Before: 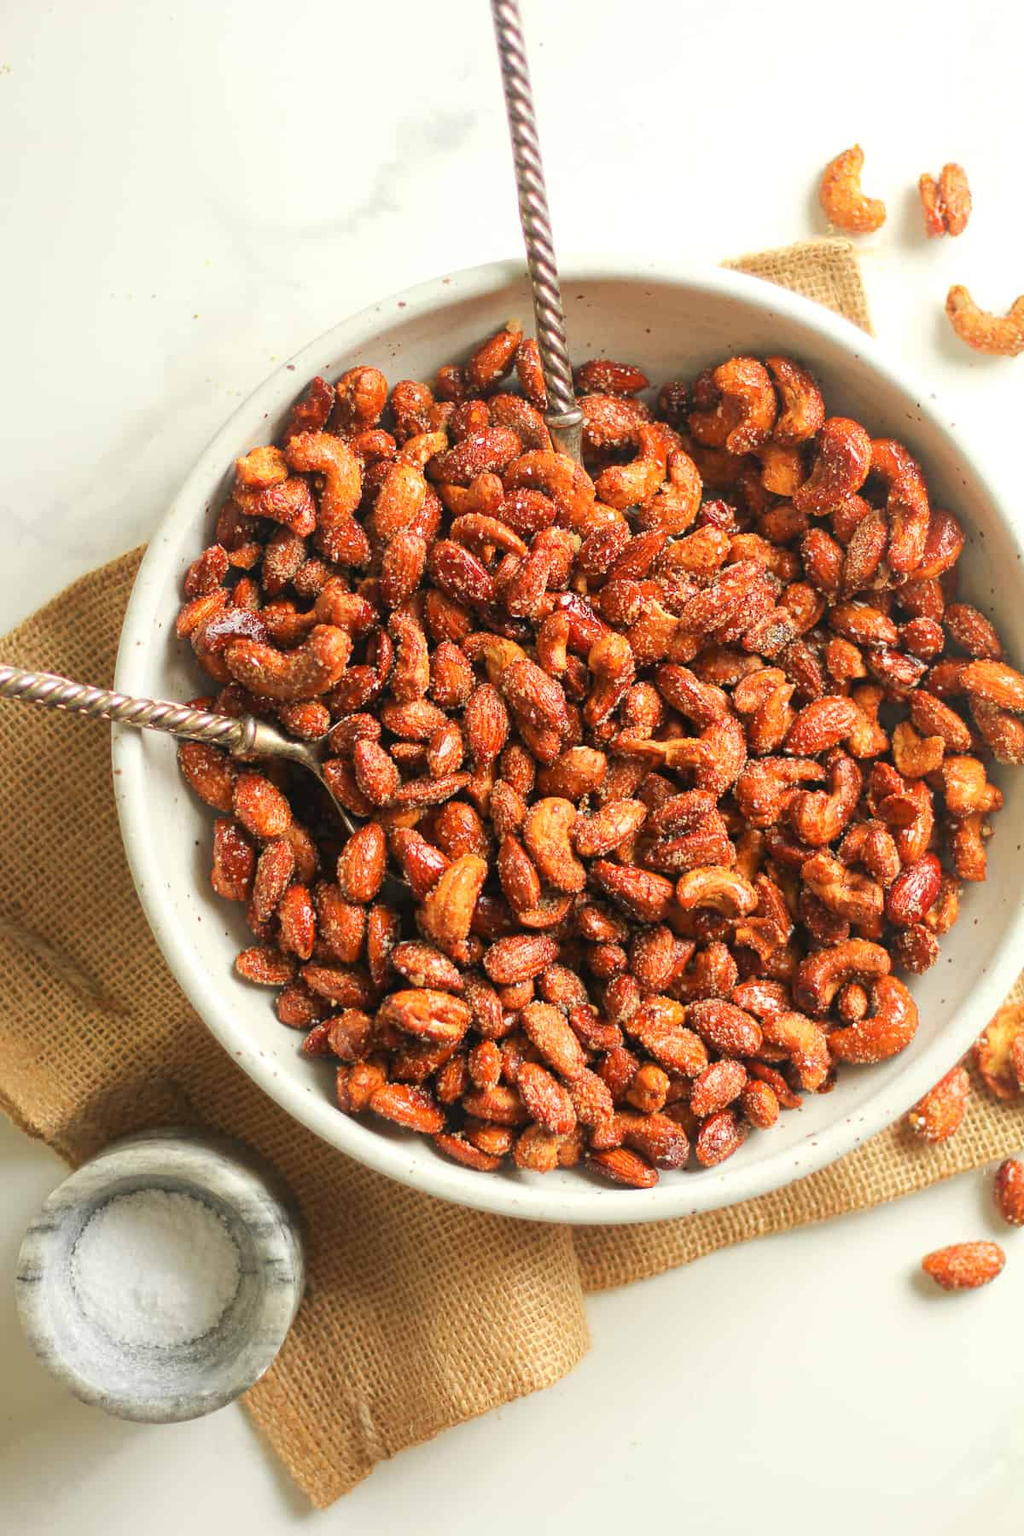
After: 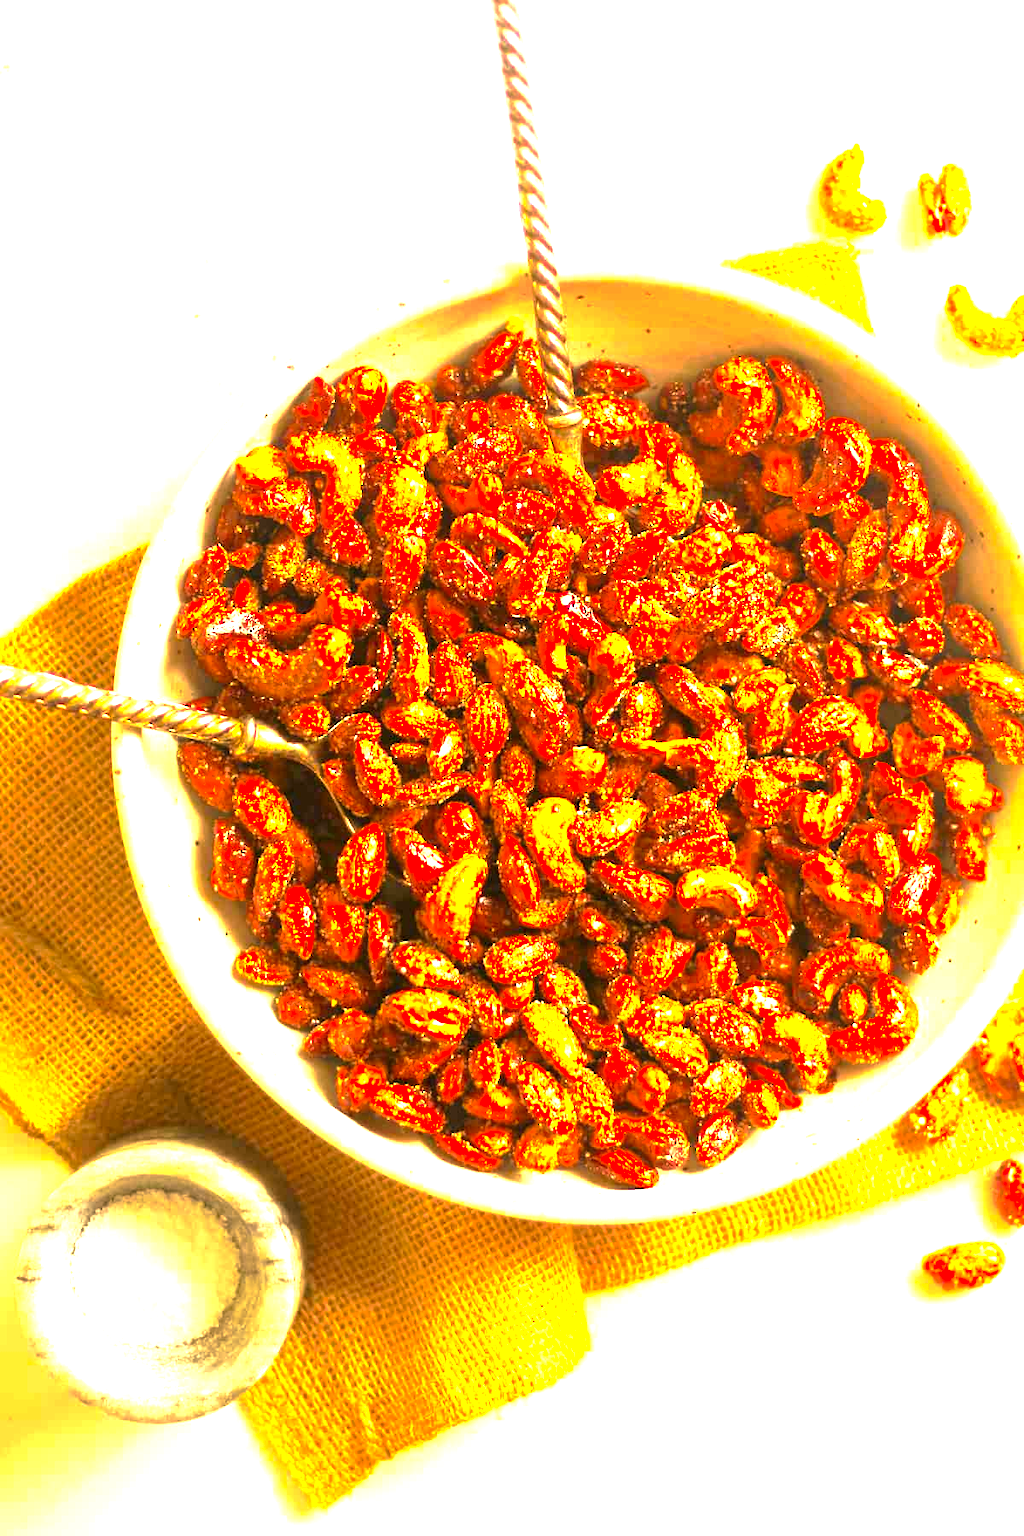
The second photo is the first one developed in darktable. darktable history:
exposure: black level correction 0.001, exposure 1.808 EV, compensate exposure bias true, compensate highlight preservation false
color balance rgb: shadows lift › hue 86.88°, perceptual saturation grading › global saturation 0.192%, global vibrance 20%
tone curve: curves: ch0 [(0, 0) (0.568, 0.517) (0.8, 0.717) (1, 1)], preserve colors none
color correction: highlights a* 18.56, highlights b* 35.49, shadows a* 1.56, shadows b* 6.78, saturation 1.05
